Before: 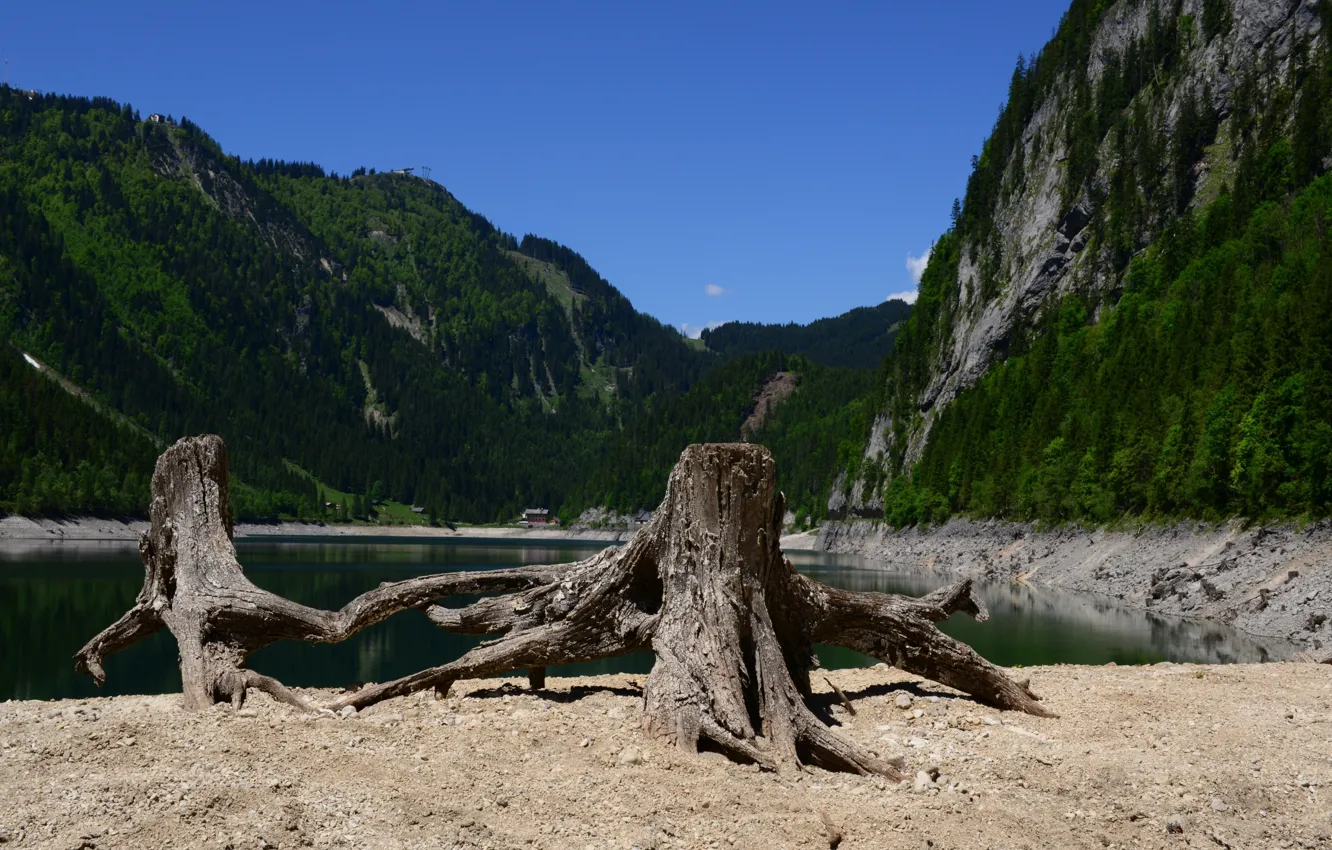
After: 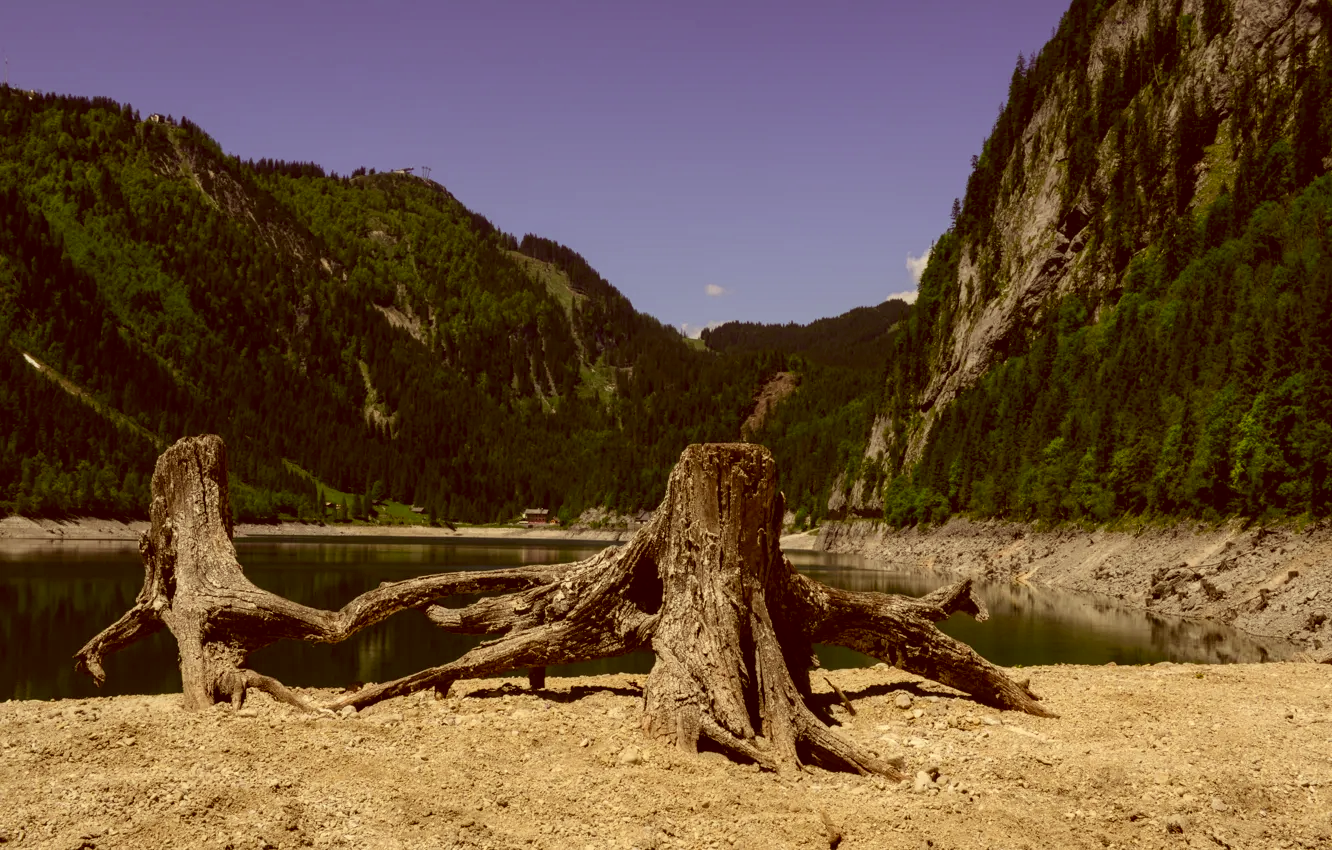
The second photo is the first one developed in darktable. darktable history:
local contrast: on, module defaults
color correction: highlights a* 1.14, highlights b* 24.95, shadows a* 15.46, shadows b* 25.05
tone equalizer: -7 EV 0.217 EV, -6 EV 0.121 EV, -5 EV 0.107 EV, -4 EV 0.039 EV, -2 EV -0.021 EV, -1 EV -0.051 EV, +0 EV -0.088 EV, edges refinement/feathering 500, mask exposure compensation -1.57 EV, preserve details no
